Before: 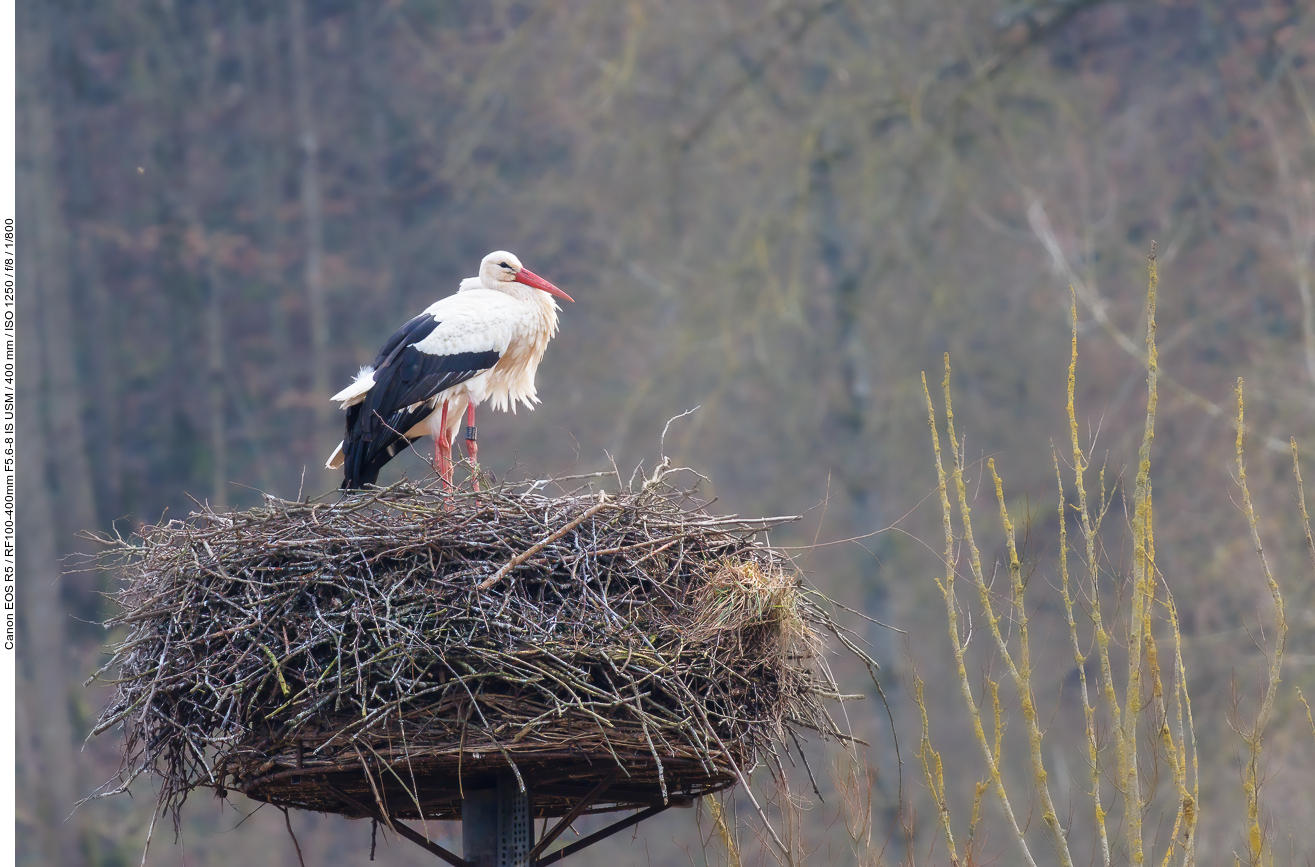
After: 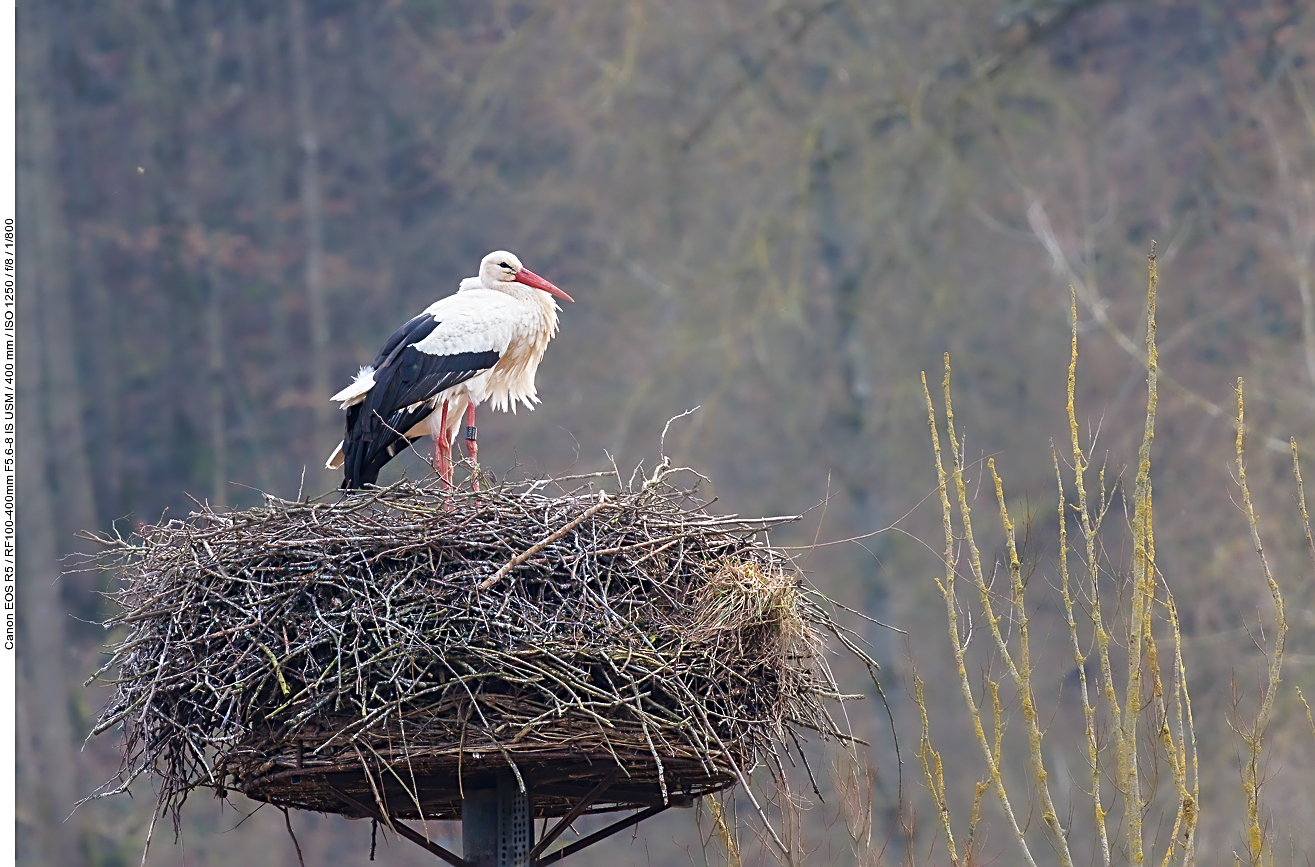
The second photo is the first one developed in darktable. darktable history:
sharpen: radius 2.667, amount 0.673
